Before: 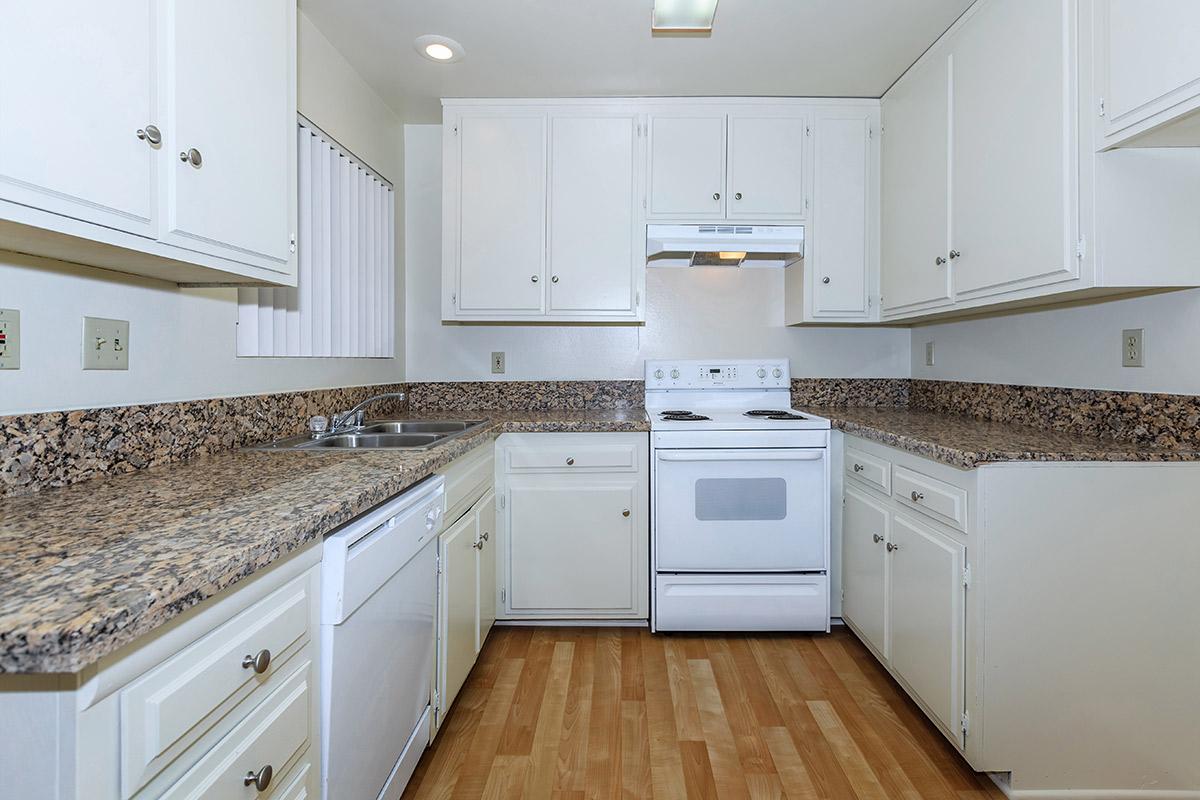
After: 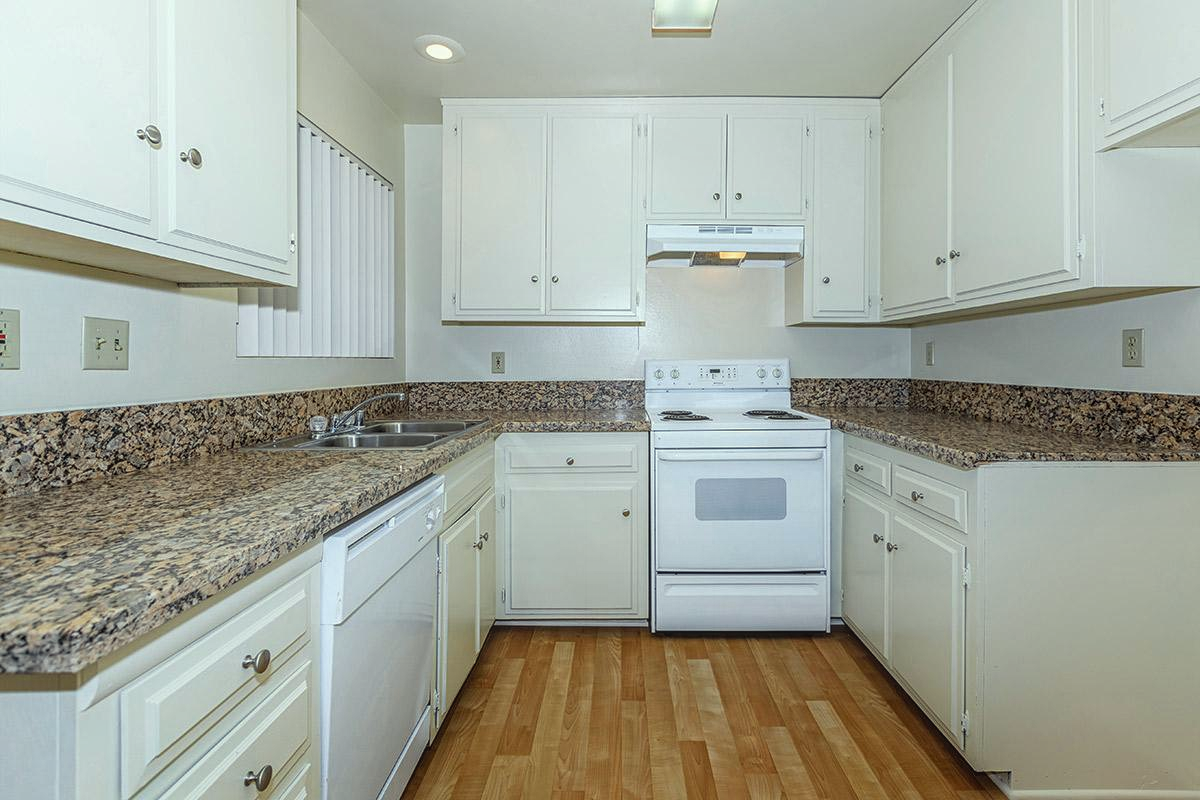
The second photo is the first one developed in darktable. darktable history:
color correction: highlights a* -4.38, highlights b* 6.19
local contrast: detail 130%
contrast equalizer: octaves 7, y [[0.439, 0.44, 0.442, 0.457, 0.493, 0.498], [0.5 ×6], [0.5 ×6], [0 ×6], [0 ×6]]
